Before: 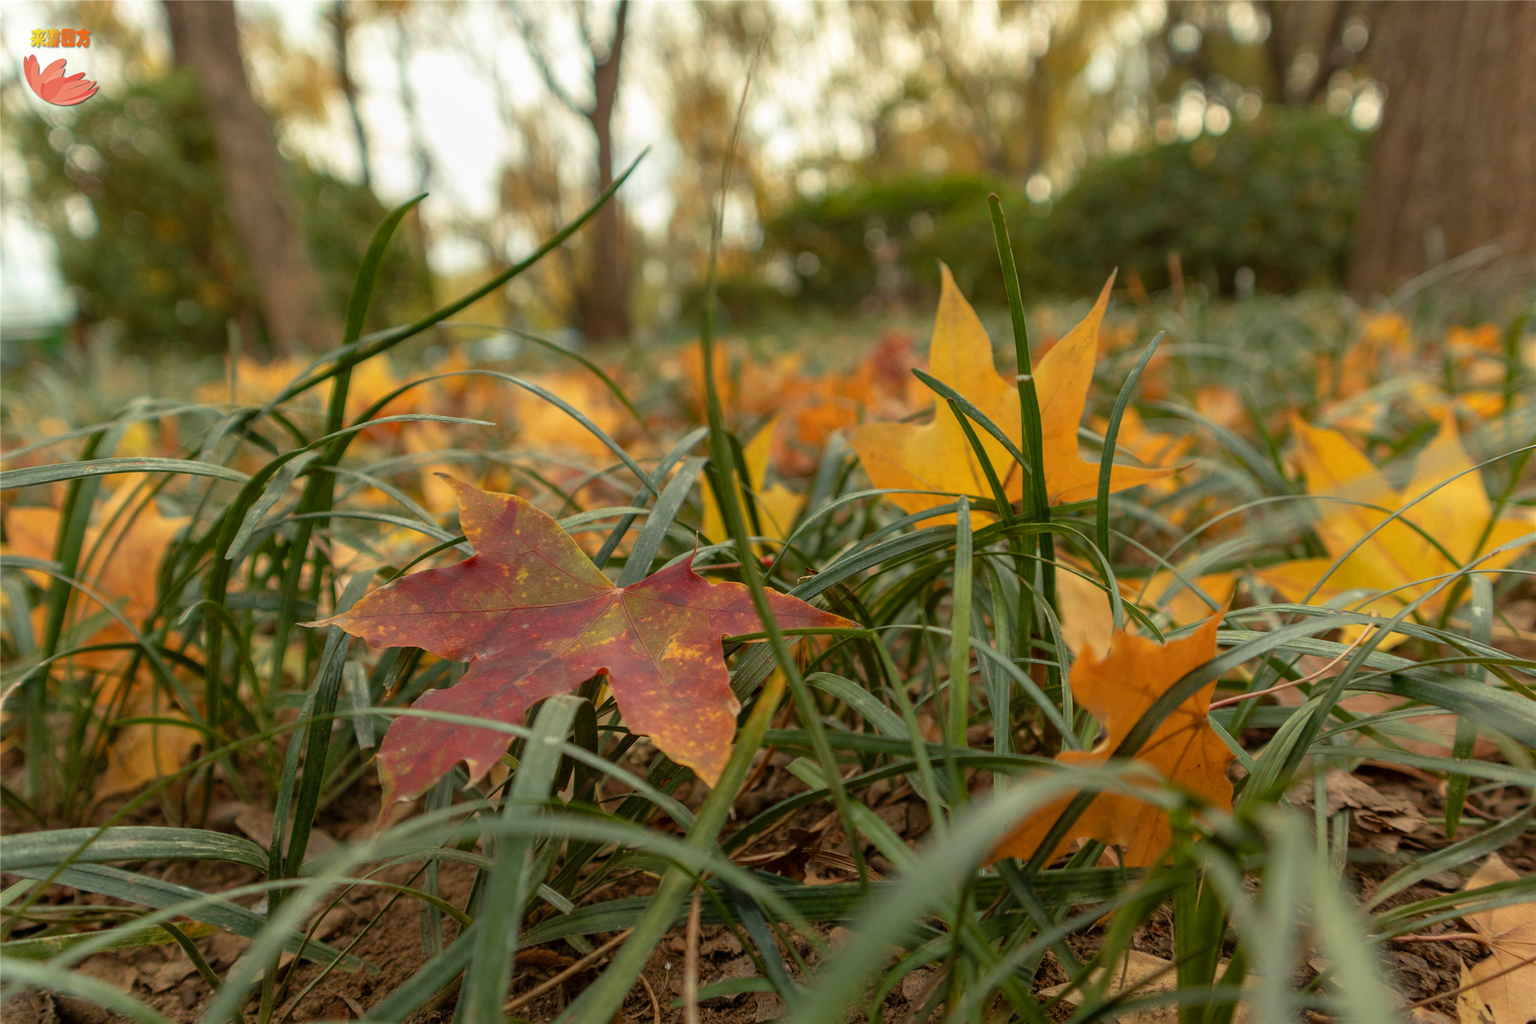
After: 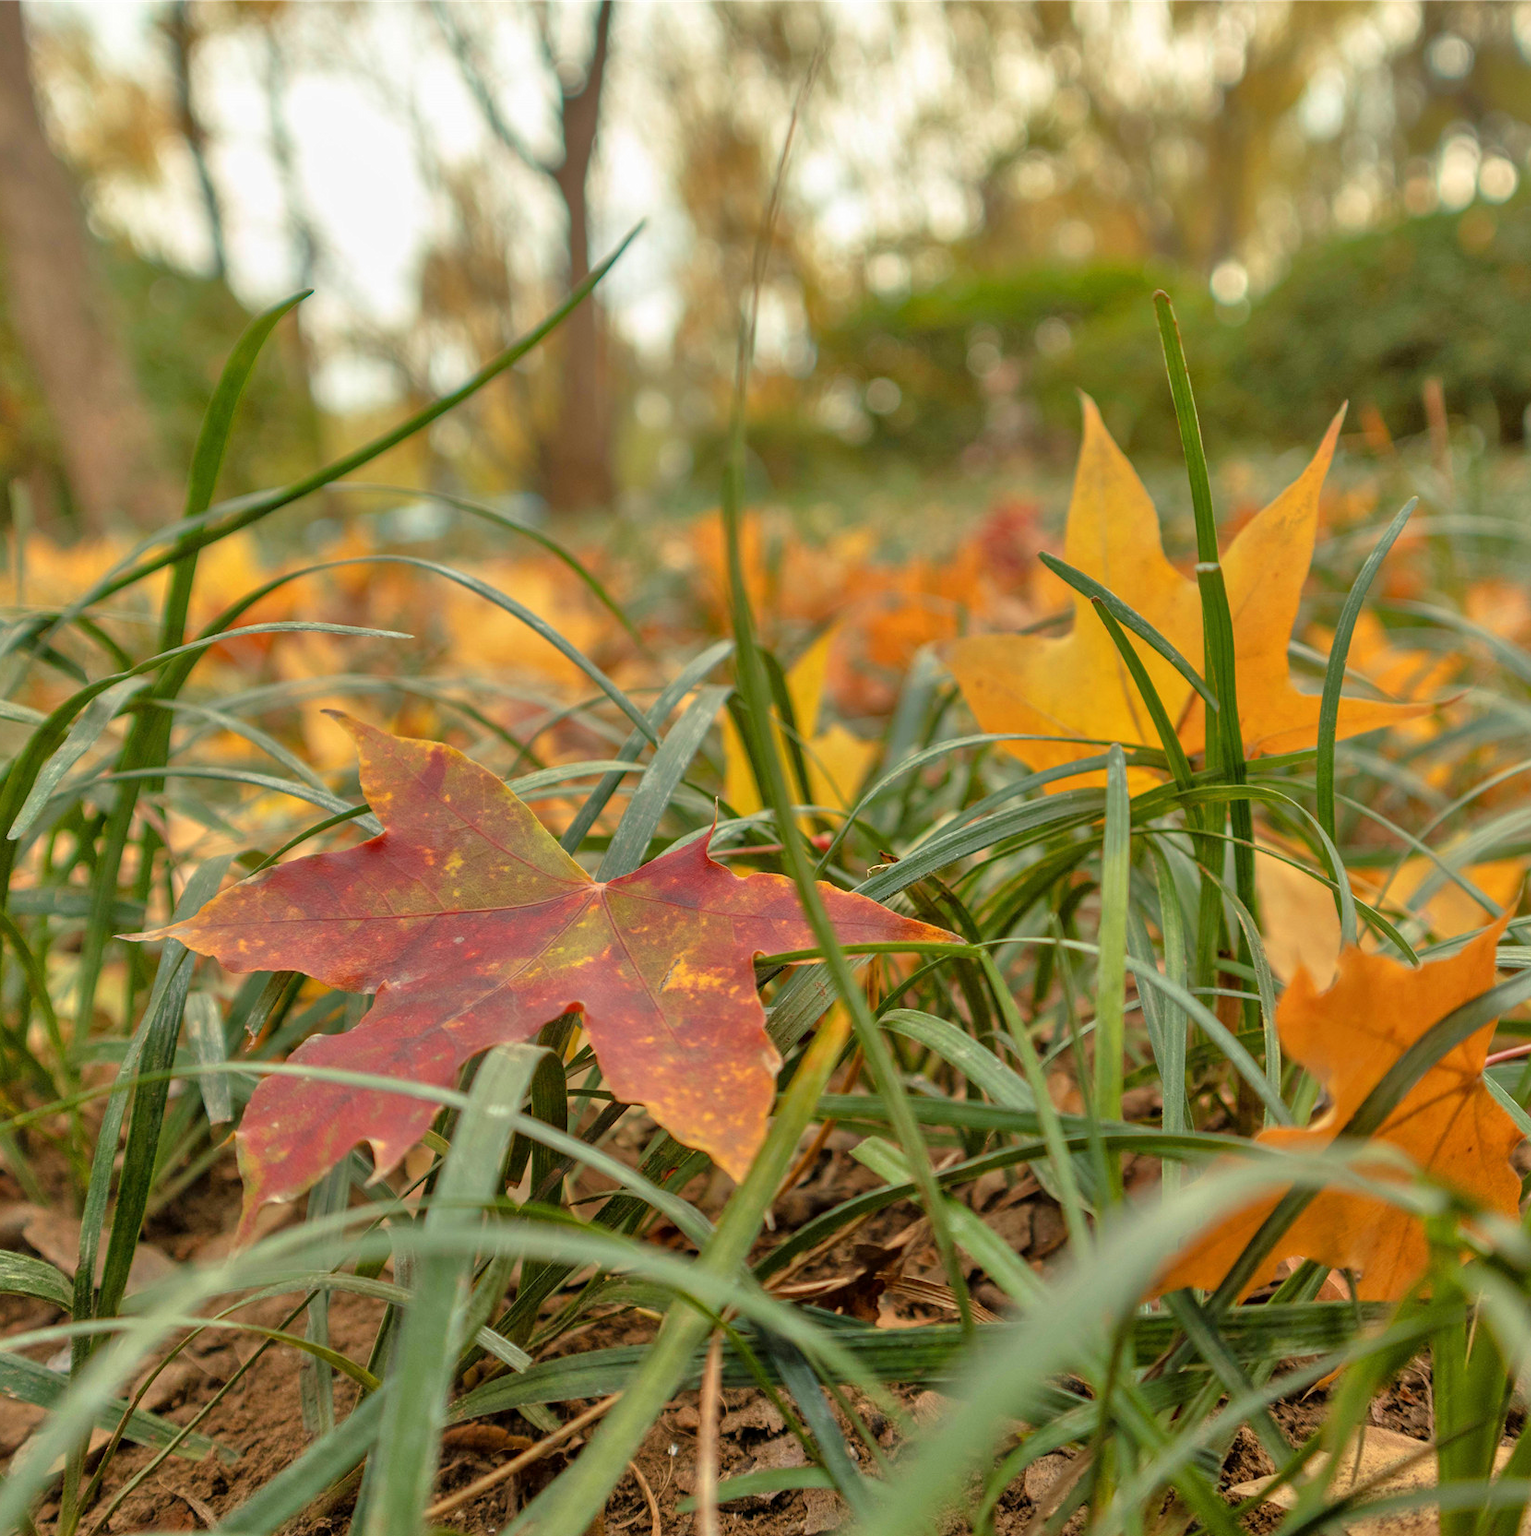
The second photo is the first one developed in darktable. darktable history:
crop and rotate: left 14.33%, right 19.25%
tone equalizer: -7 EV 0.164 EV, -6 EV 0.617 EV, -5 EV 1.13 EV, -4 EV 1.31 EV, -3 EV 1.18 EV, -2 EV 0.6 EV, -1 EV 0.153 EV
